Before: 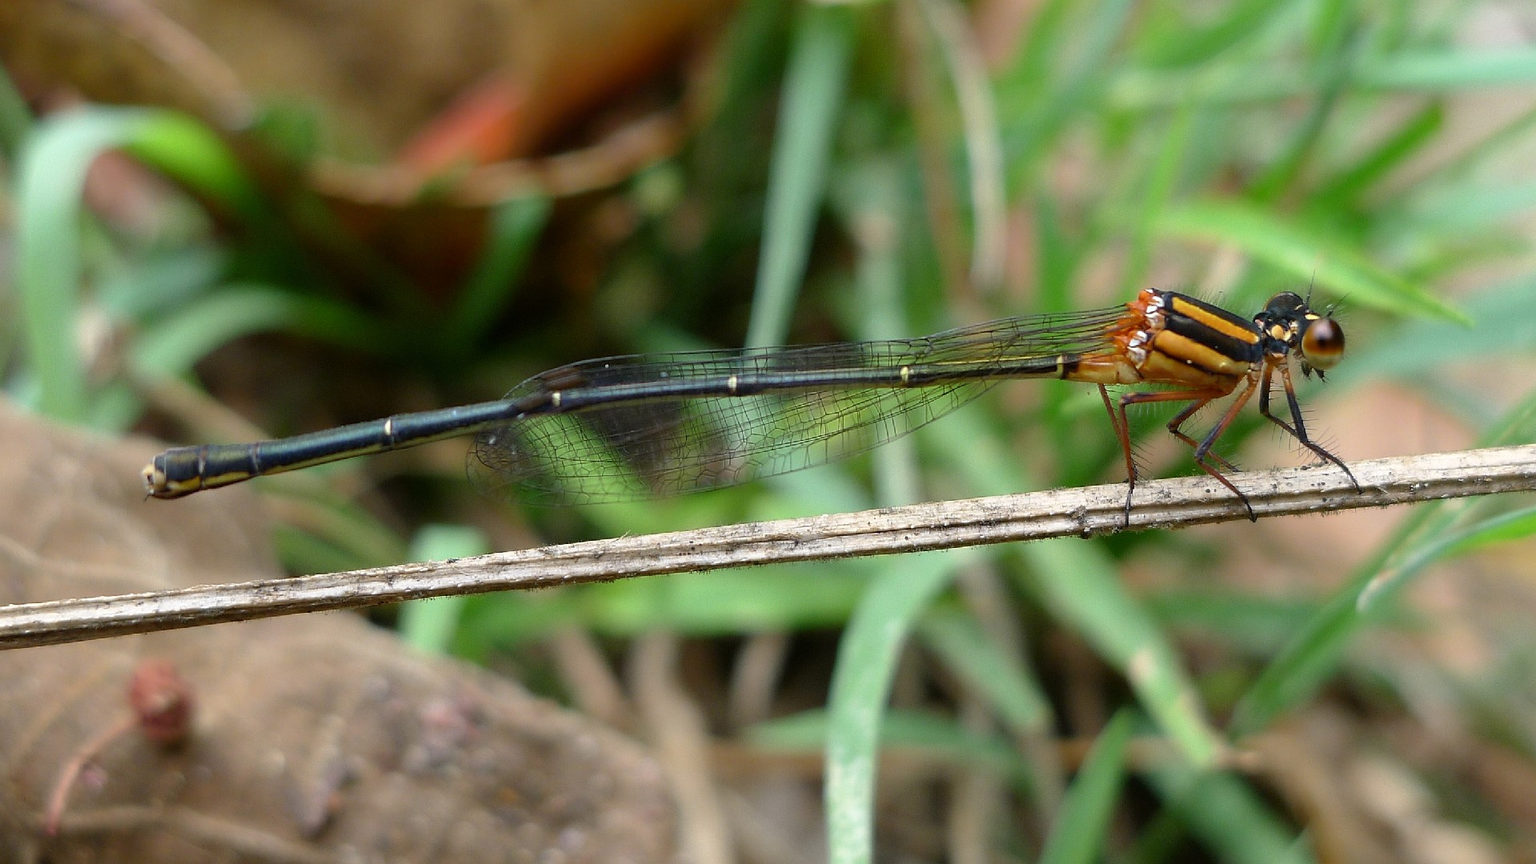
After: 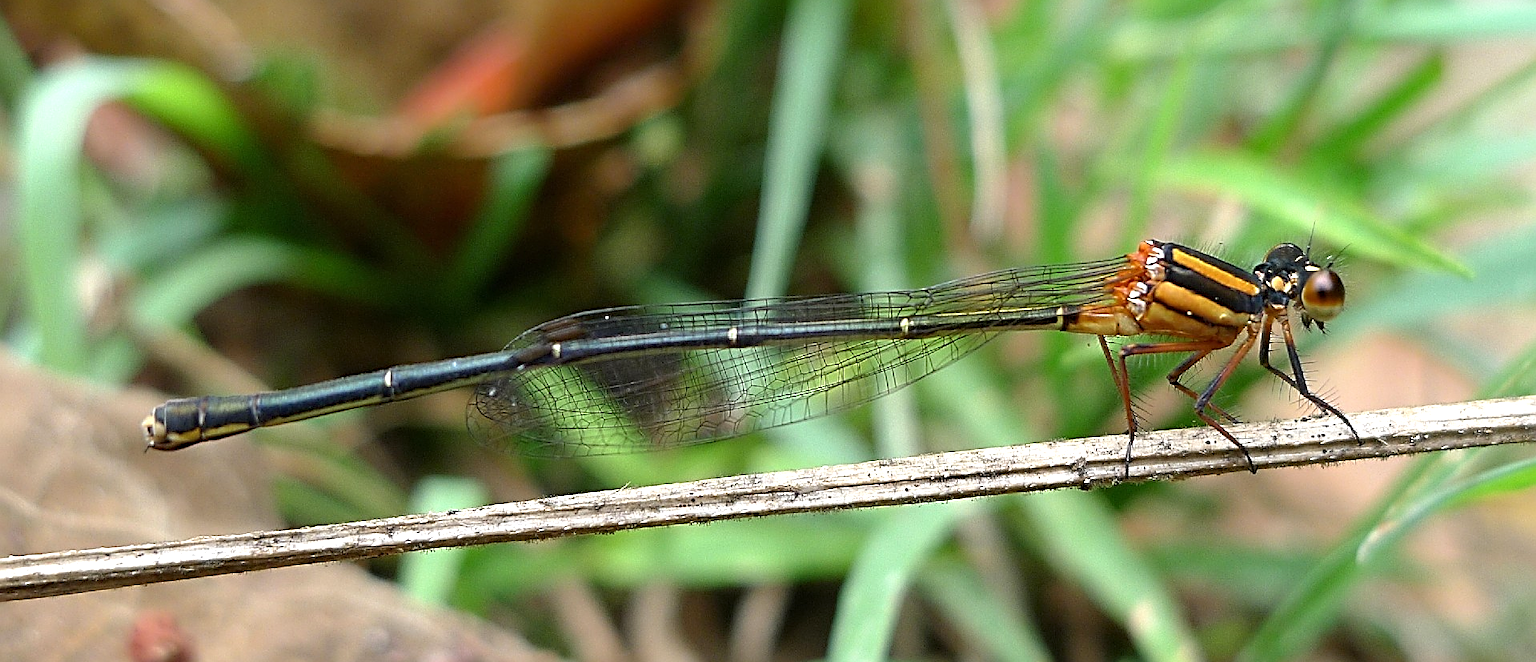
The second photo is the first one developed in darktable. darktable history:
exposure: exposure 0.4 EV, compensate highlight preservation false
crop: top 5.667%, bottom 17.637%
tone equalizer: on, module defaults
sharpen: radius 3.025, amount 0.757
